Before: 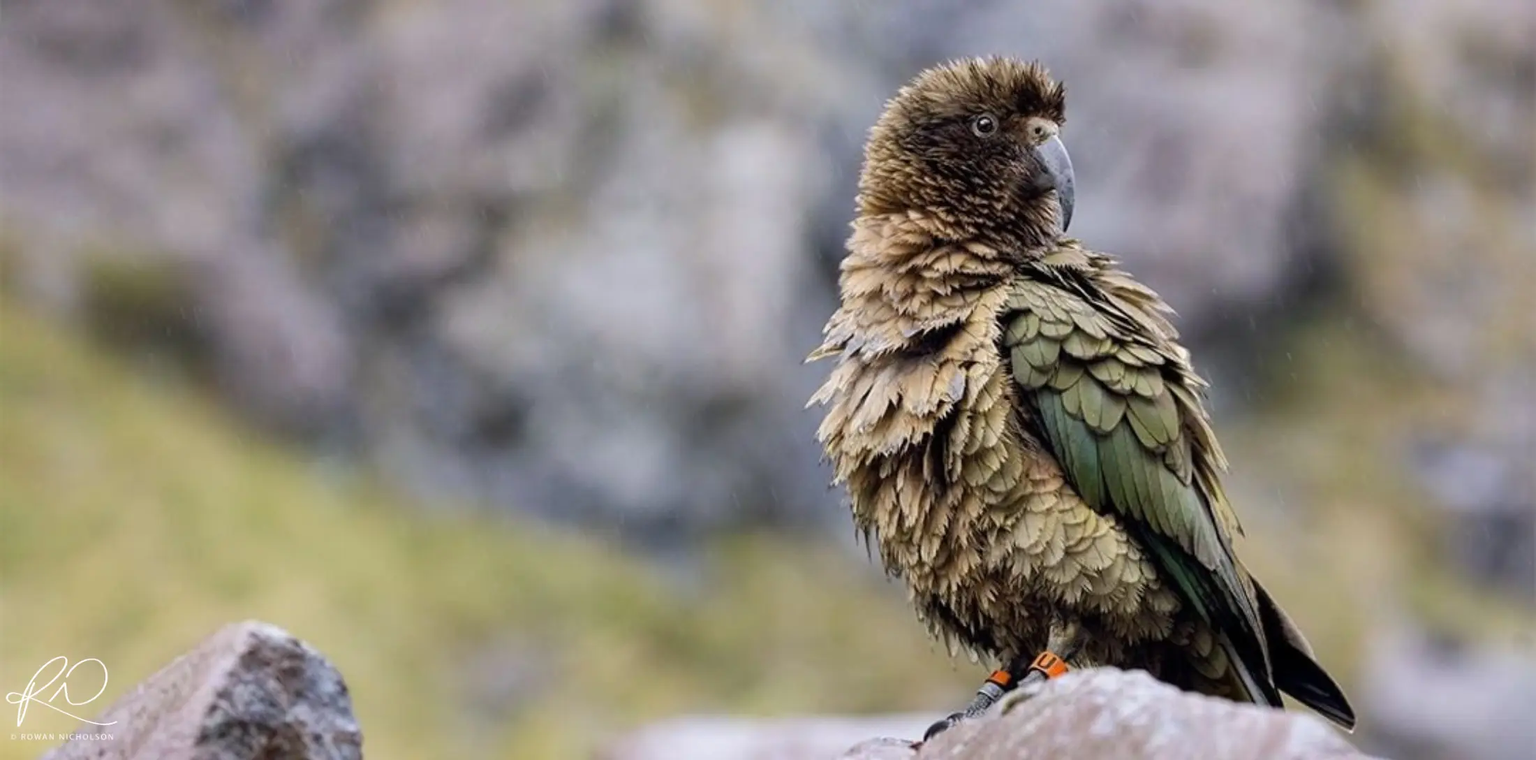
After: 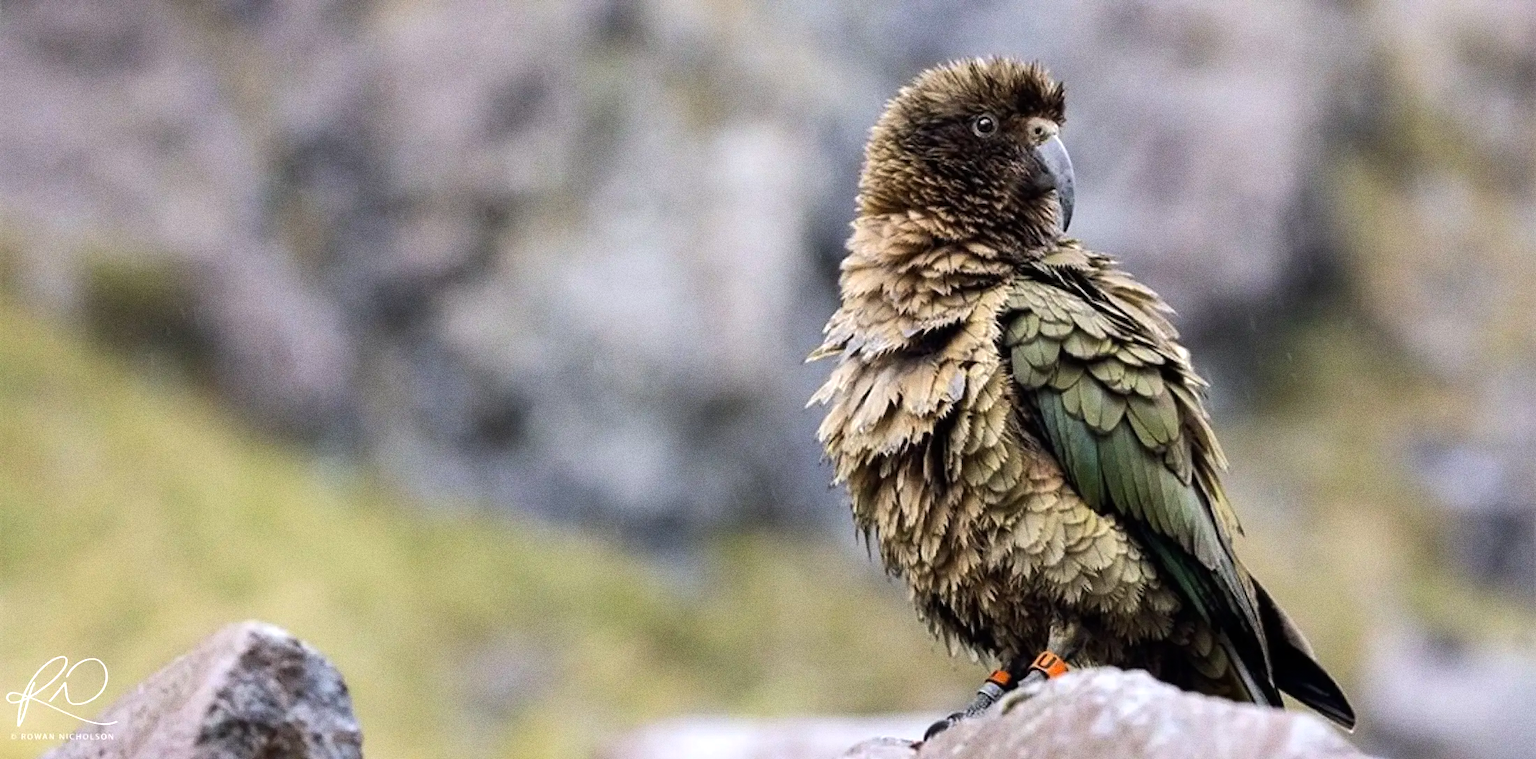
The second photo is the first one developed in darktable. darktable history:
grain: coarseness 9.61 ISO, strength 35.62%
tone equalizer: -8 EV -0.417 EV, -7 EV -0.389 EV, -6 EV -0.333 EV, -5 EV -0.222 EV, -3 EV 0.222 EV, -2 EV 0.333 EV, -1 EV 0.389 EV, +0 EV 0.417 EV, edges refinement/feathering 500, mask exposure compensation -1.57 EV, preserve details no
